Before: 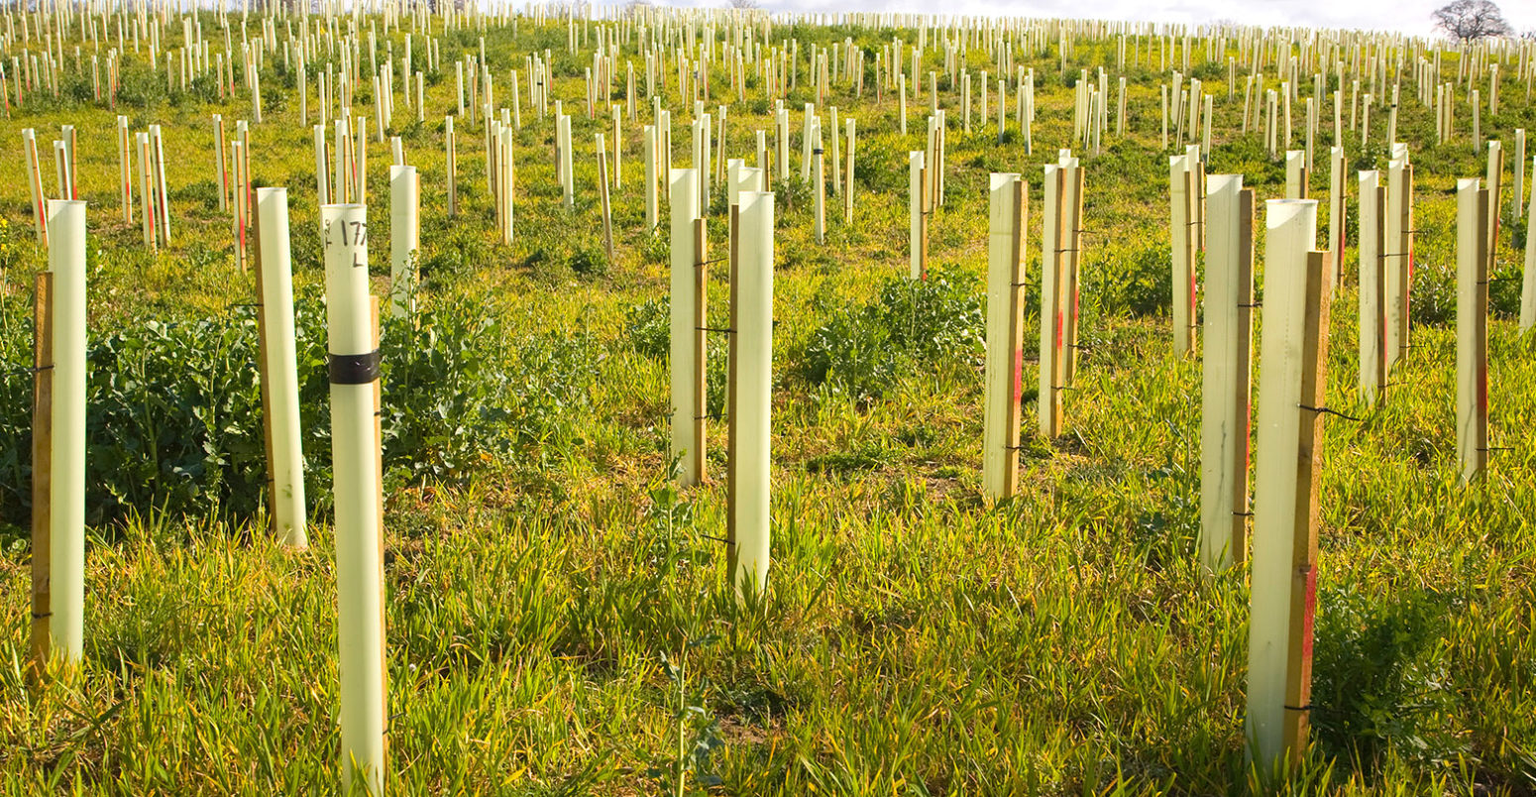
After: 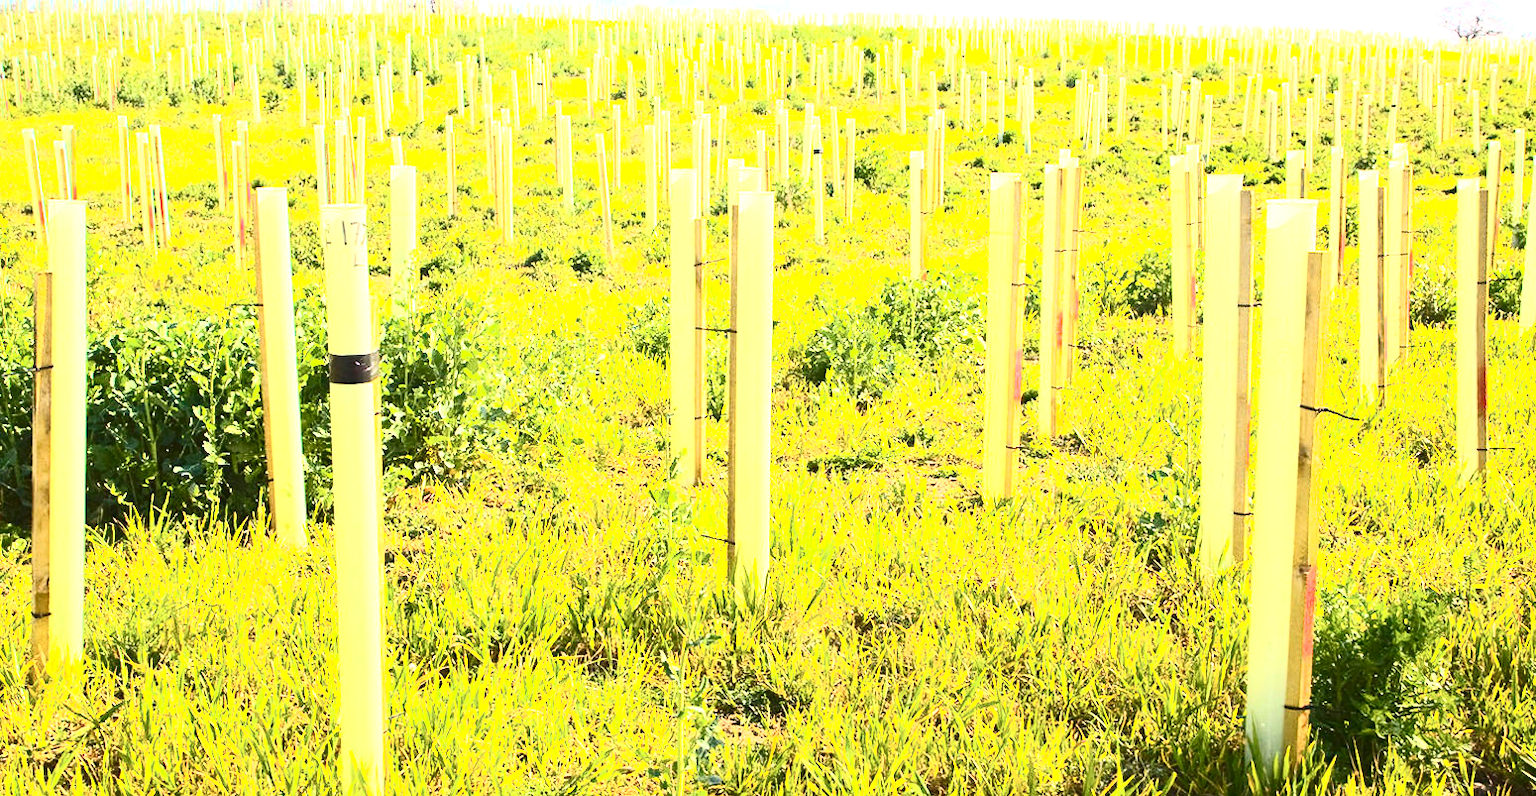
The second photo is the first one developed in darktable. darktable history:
white balance: red 0.986, blue 1.01
exposure: black level correction 0, exposure 1.2 EV, compensate exposure bias true, compensate highlight preservation false
contrast brightness saturation: contrast 0.62, brightness 0.34, saturation 0.14
color zones: curves: ch1 [(0.25, 0.5) (0.747, 0.71)]
